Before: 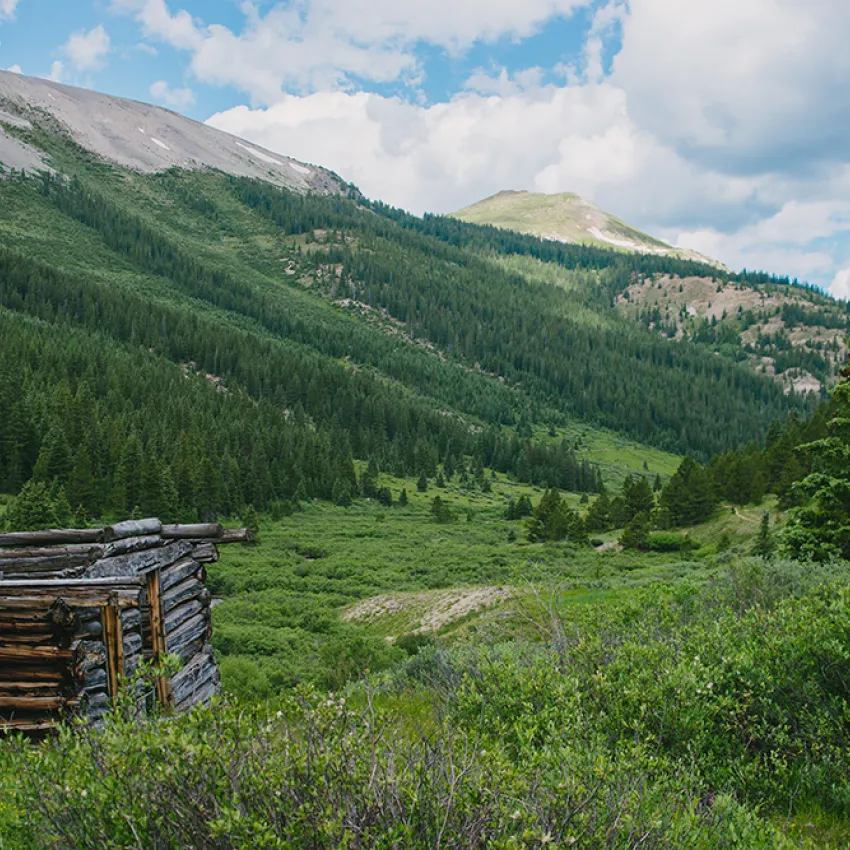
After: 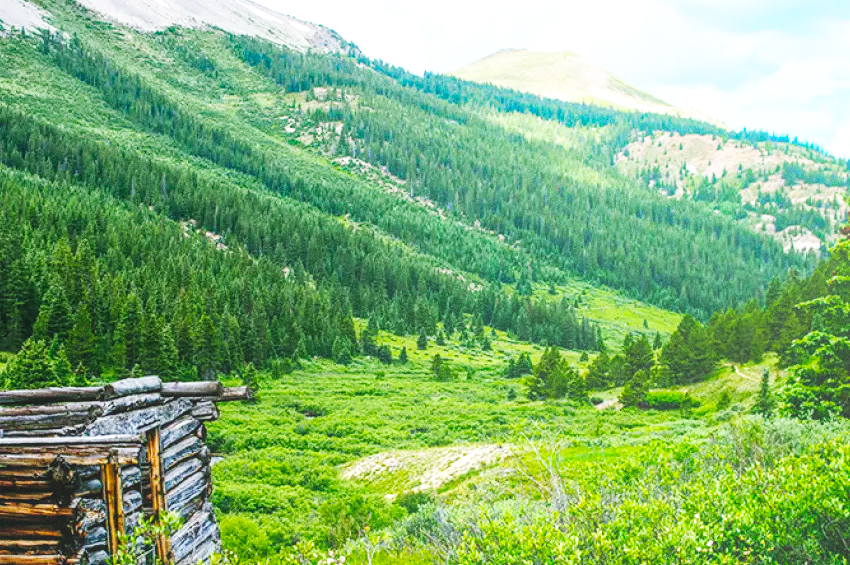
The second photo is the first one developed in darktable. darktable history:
crop: top 16.727%, bottom 16.727%
color balance rgb: perceptual saturation grading › global saturation -3%
color balance: output saturation 120%
white balance: red 0.986, blue 1.01
local contrast: detail 130%
bloom: size 38%, threshold 95%, strength 30%
base curve: curves: ch0 [(0, 0.003) (0.001, 0.002) (0.006, 0.004) (0.02, 0.022) (0.048, 0.086) (0.094, 0.234) (0.162, 0.431) (0.258, 0.629) (0.385, 0.8) (0.548, 0.918) (0.751, 0.988) (1, 1)], preserve colors none
grain: strength 26%
